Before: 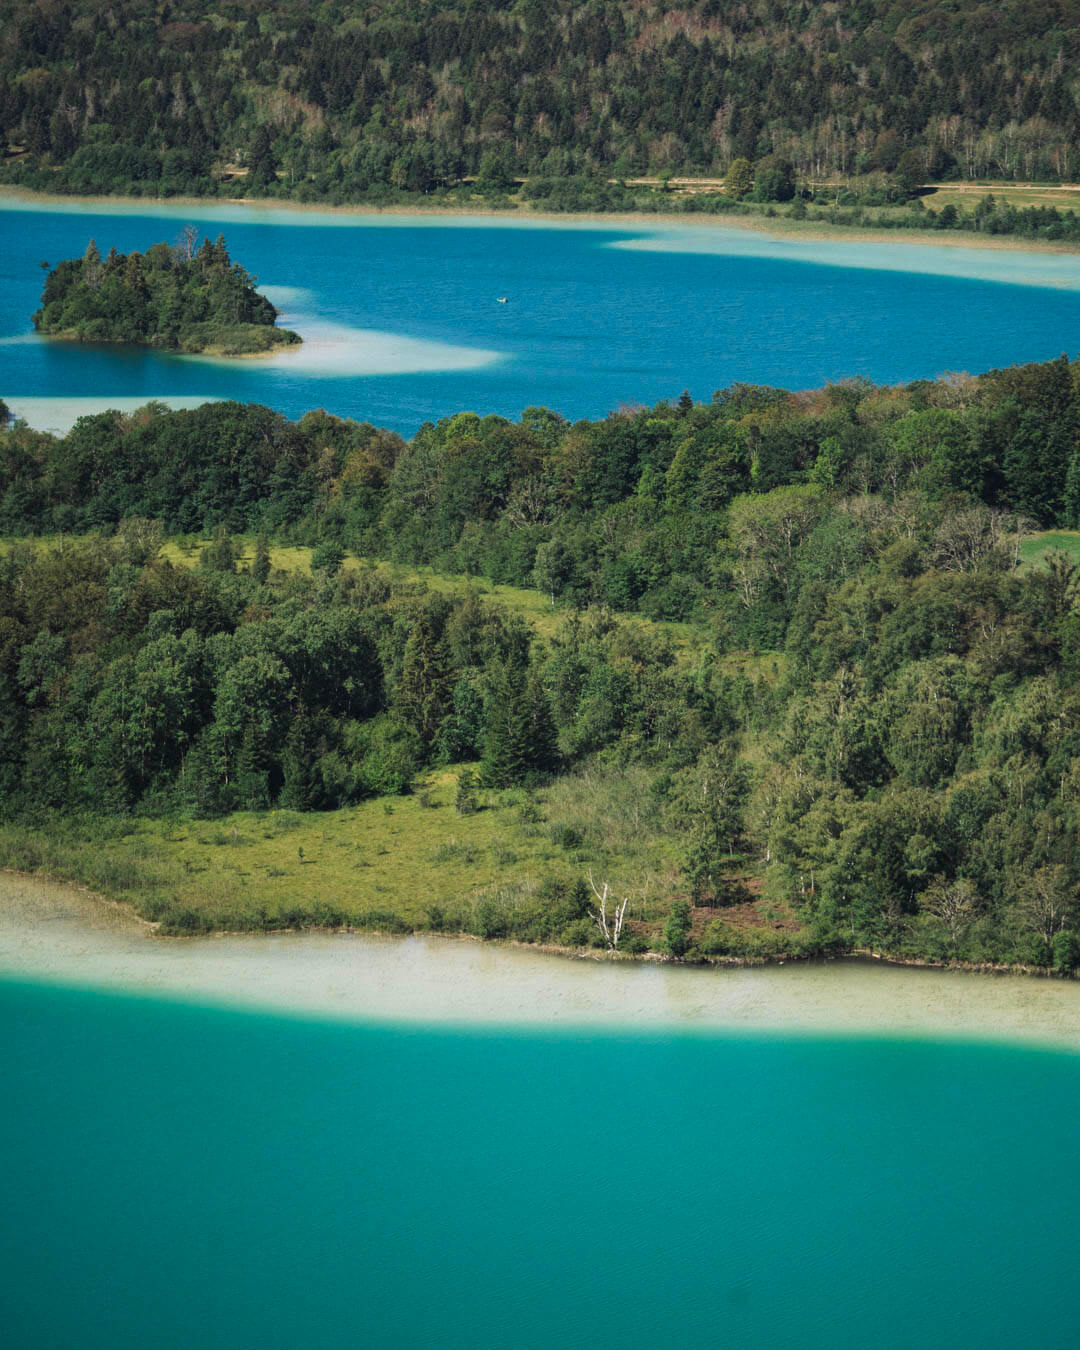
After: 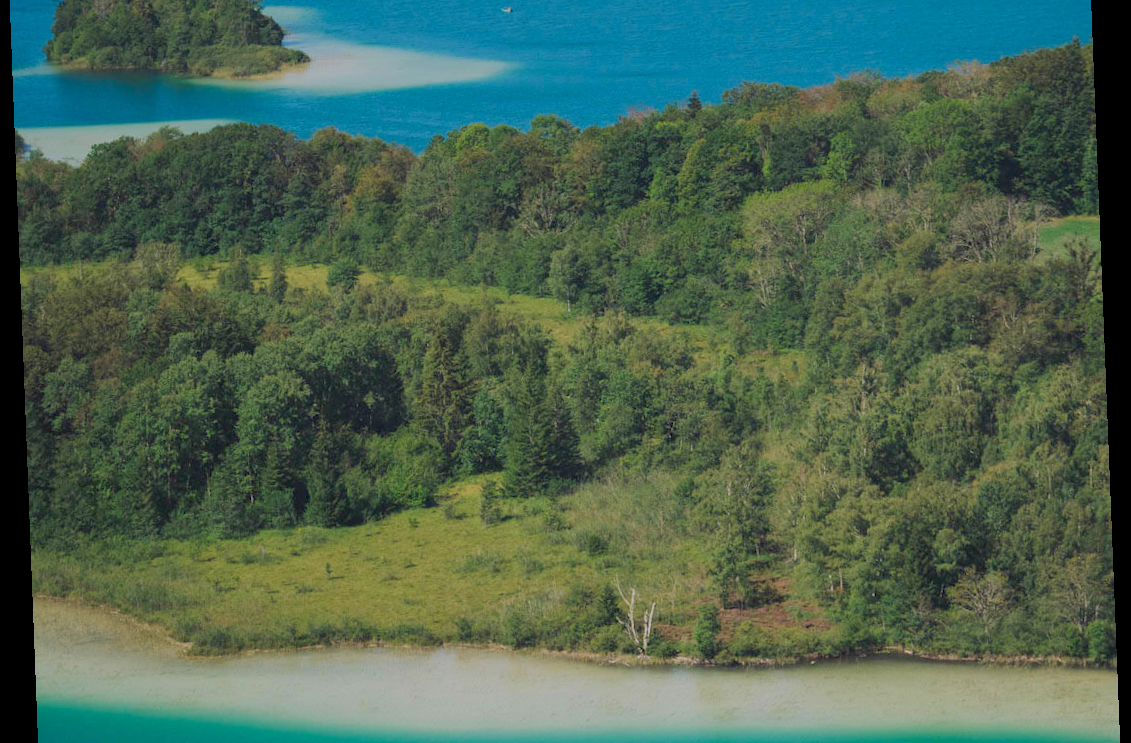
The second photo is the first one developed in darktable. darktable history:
rotate and perspective: rotation -2.22°, lens shift (horizontal) -0.022, automatic cropping off
crop and rotate: top 23.043%, bottom 23.437%
white balance: emerald 1
color balance rgb: contrast -30%
